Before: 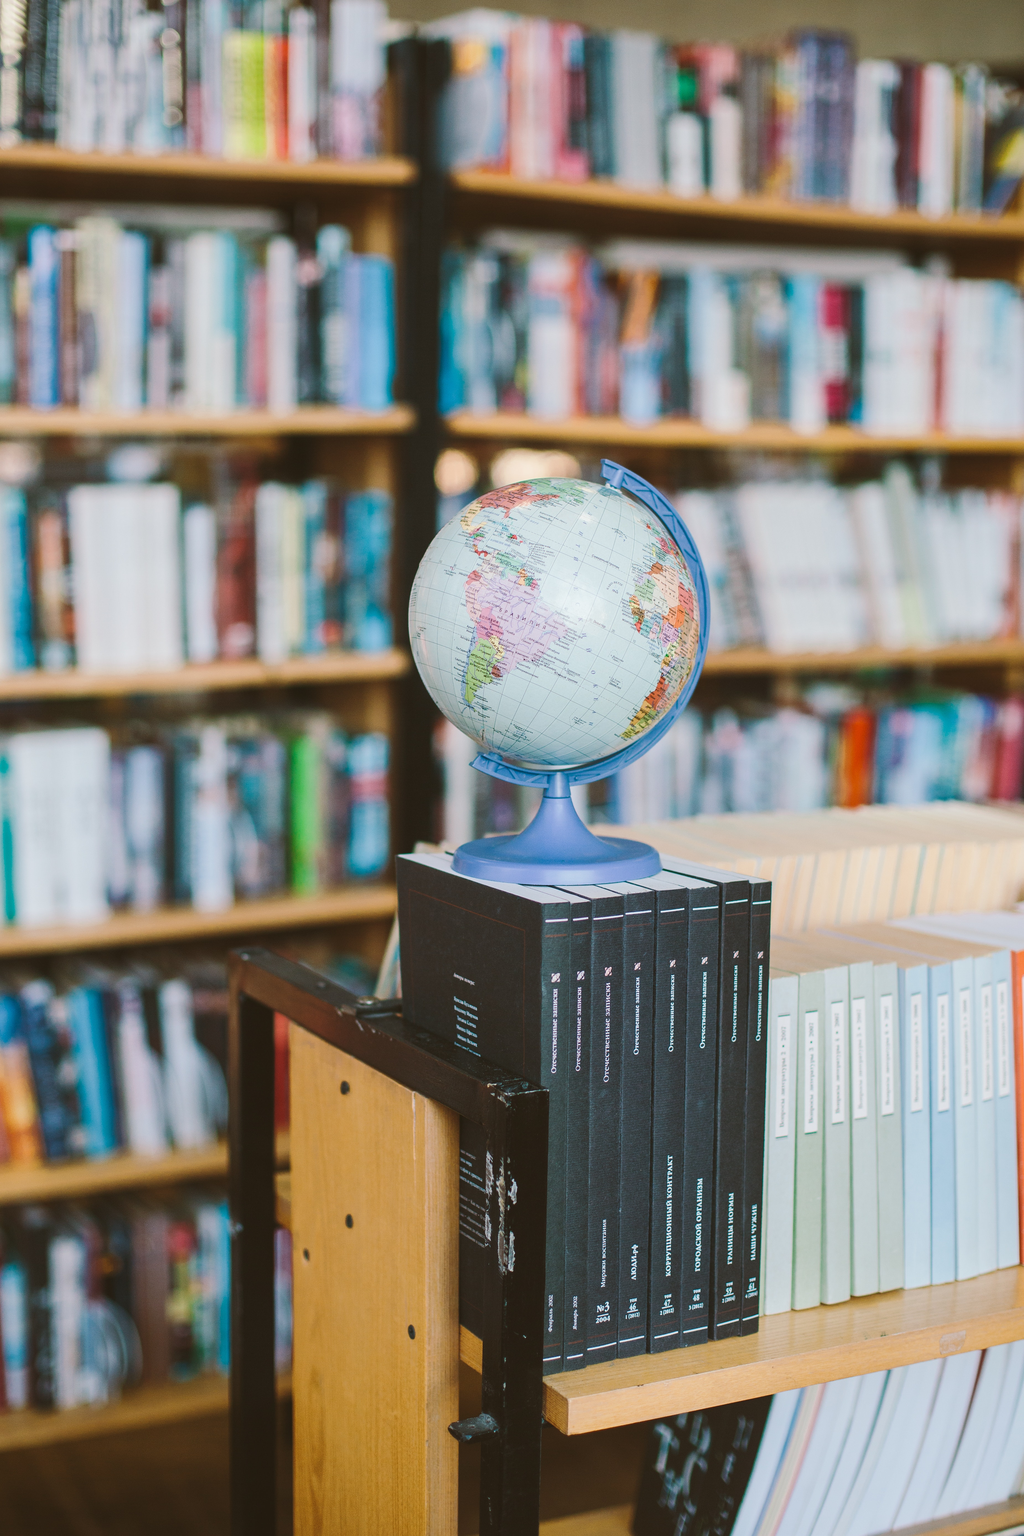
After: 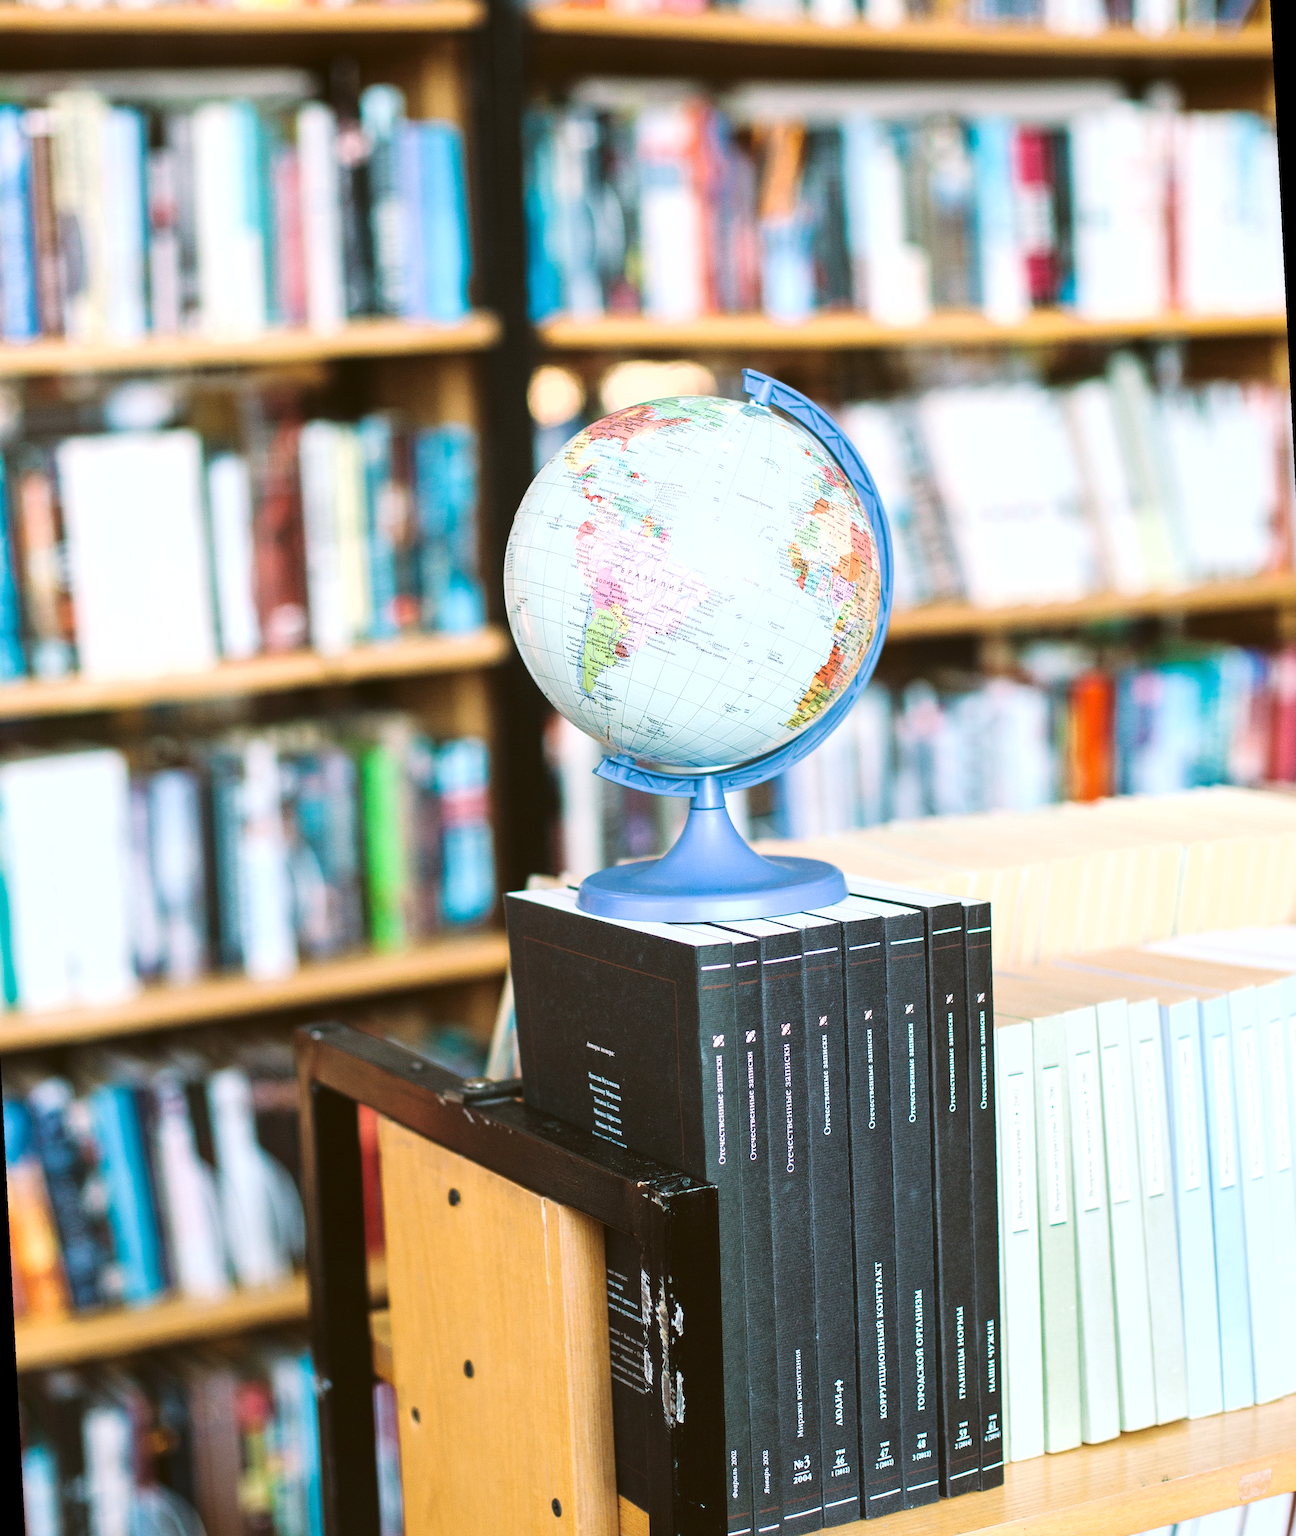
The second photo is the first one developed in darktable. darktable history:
crop: left 1.507%, top 6.147%, right 1.379%, bottom 6.637%
fill light: exposure -2 EV, width 8.6
rotate and perspective: rotation -3°, crop left 0.031, crop right 0.968, crop top 0.07, crop bottom 0.93
exposure: black level correction 0, exposure 0.7 EV, compensate exposure bias true, compensate highlight preservation false
